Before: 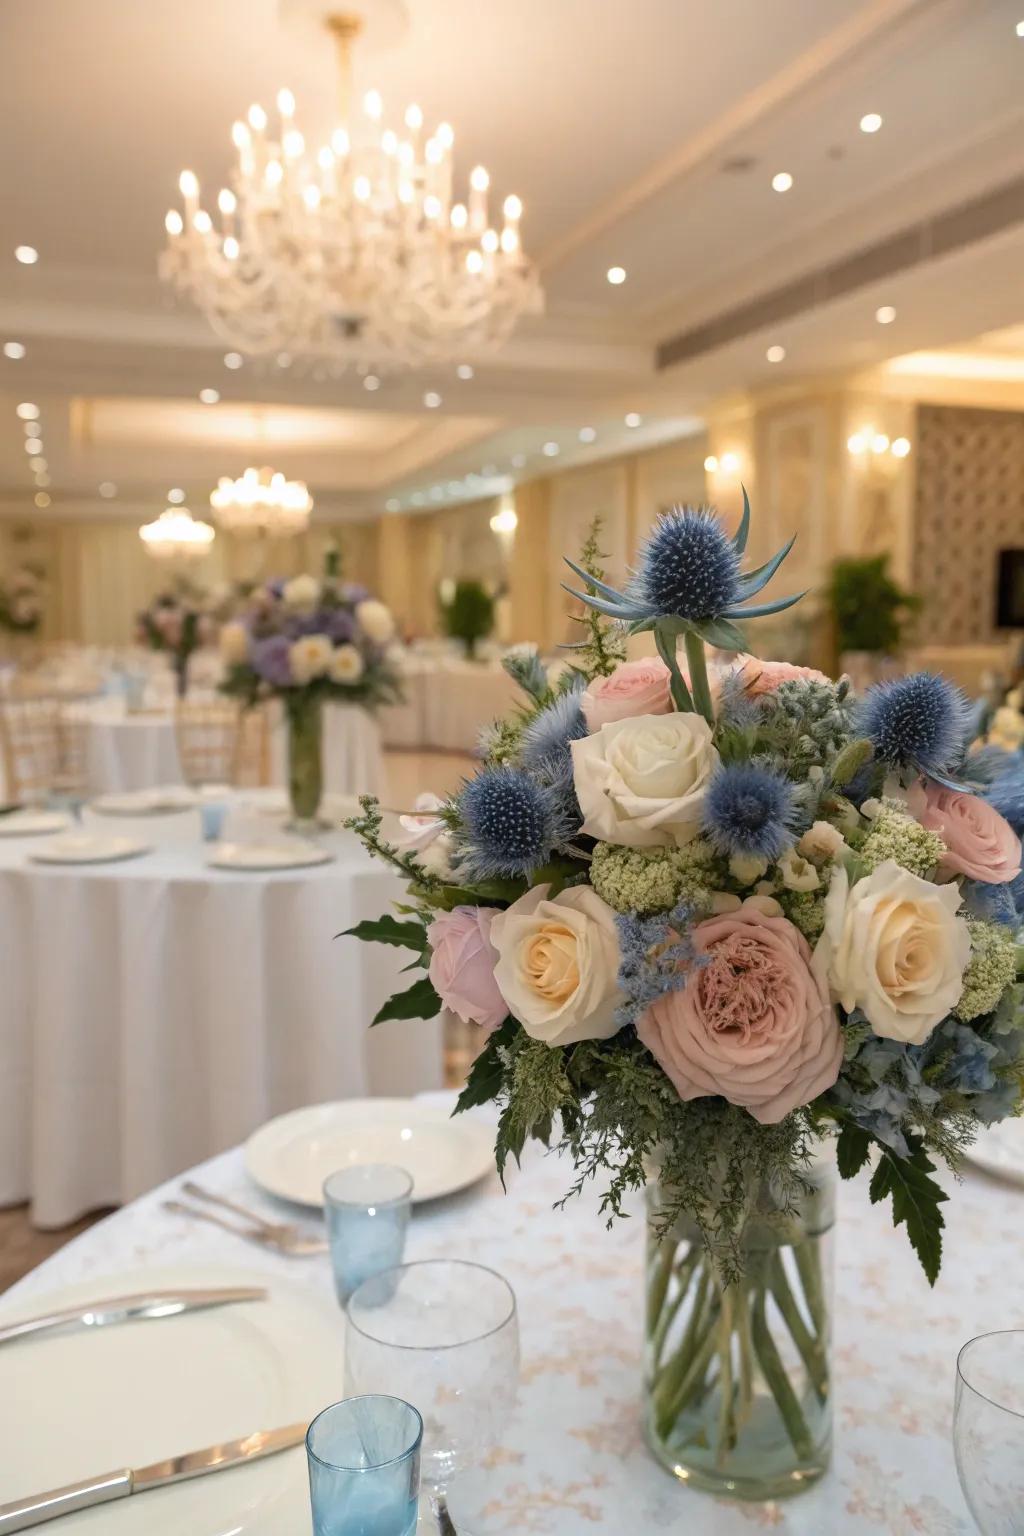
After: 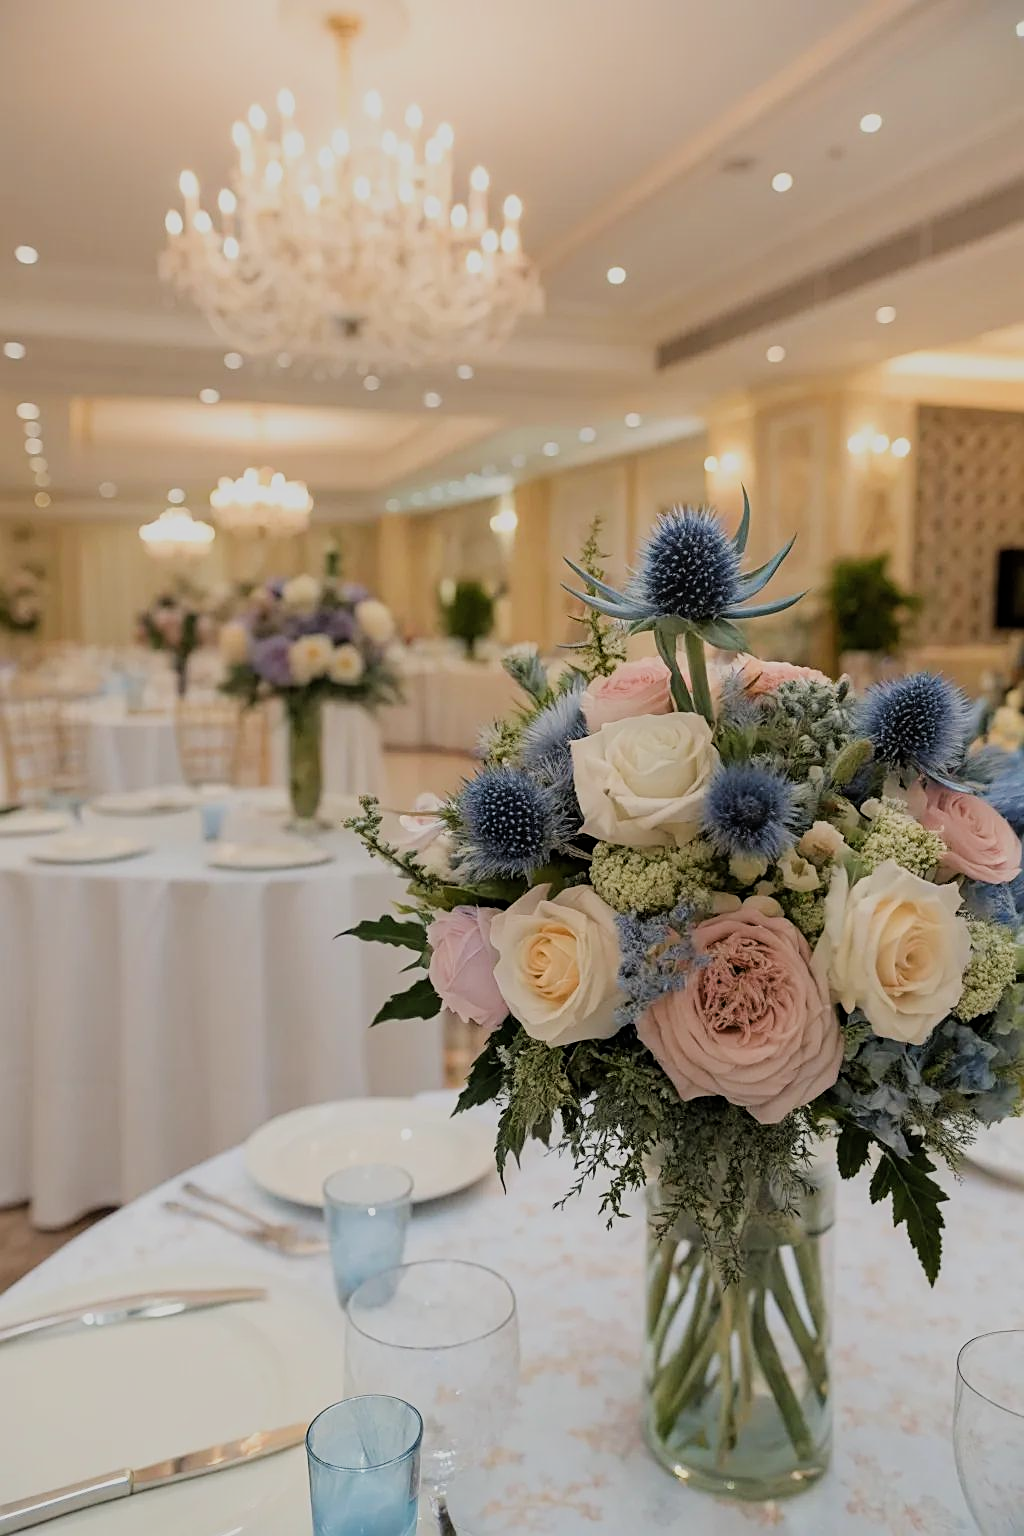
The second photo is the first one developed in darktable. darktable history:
sharpen: on, module defaults
filmic rgb: black relative exposure -7.65 EV, white relative exposure 4.56 EV, threshold 3.01 EV, hardness 3.61, enable highlight reconstruction true
